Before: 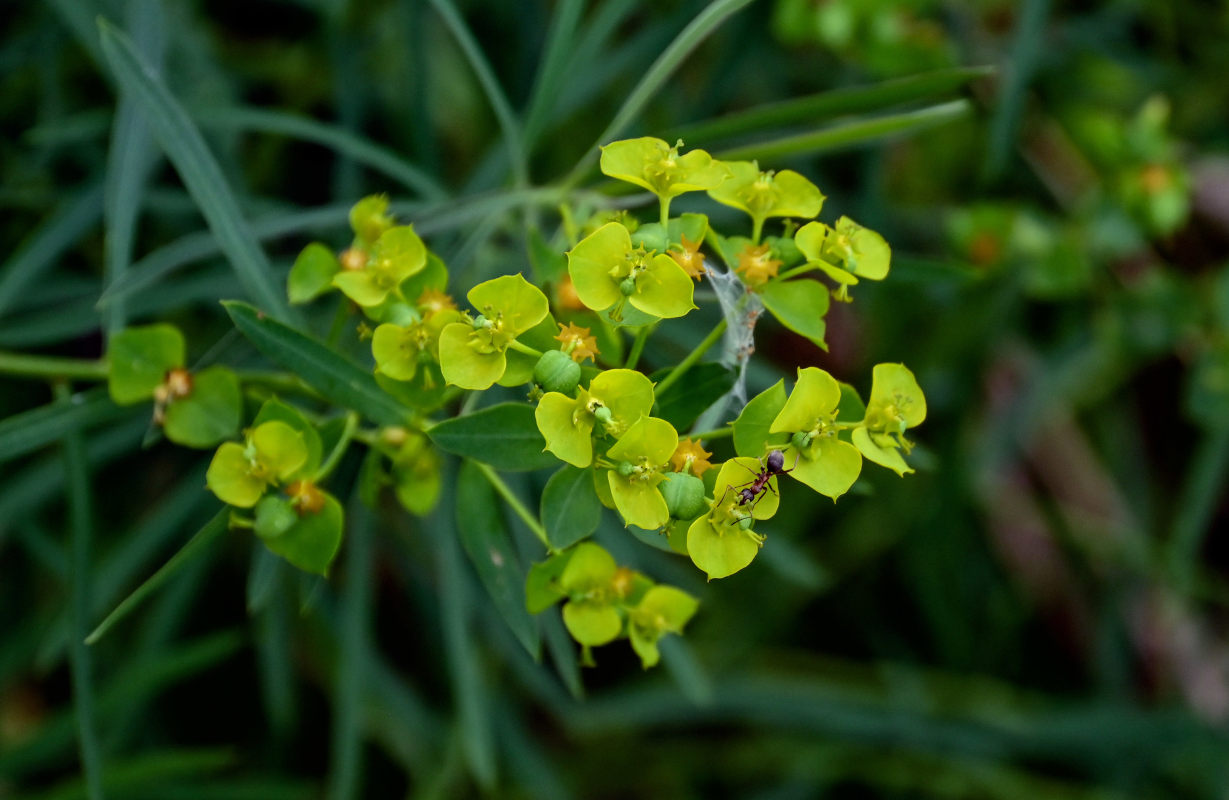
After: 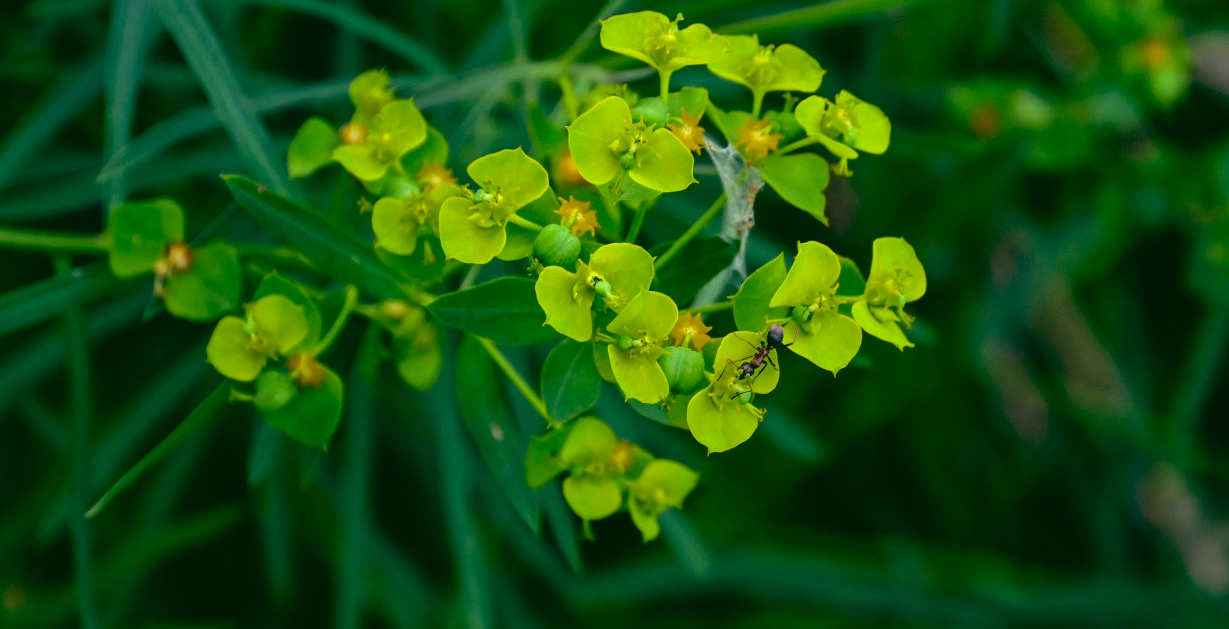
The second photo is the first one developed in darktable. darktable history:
contrast brightness saturation: saturation 0.13
exposure: black level correction -0.015, compensate highlight preservation false
crop and rotate: top 15.774%, bottom 5.506%
base curve: curves: ch0 [(0.017, 0) (0.425, 0.441) (0.844, 0.933) (1, 1)], preserve colors none
color balance: lift [1.005, 0.99, 1.007, 1.01], gamma [1, 1.034, 1.032, 0.966], gain [0.873, 1.055, 1.067, 0.933]
